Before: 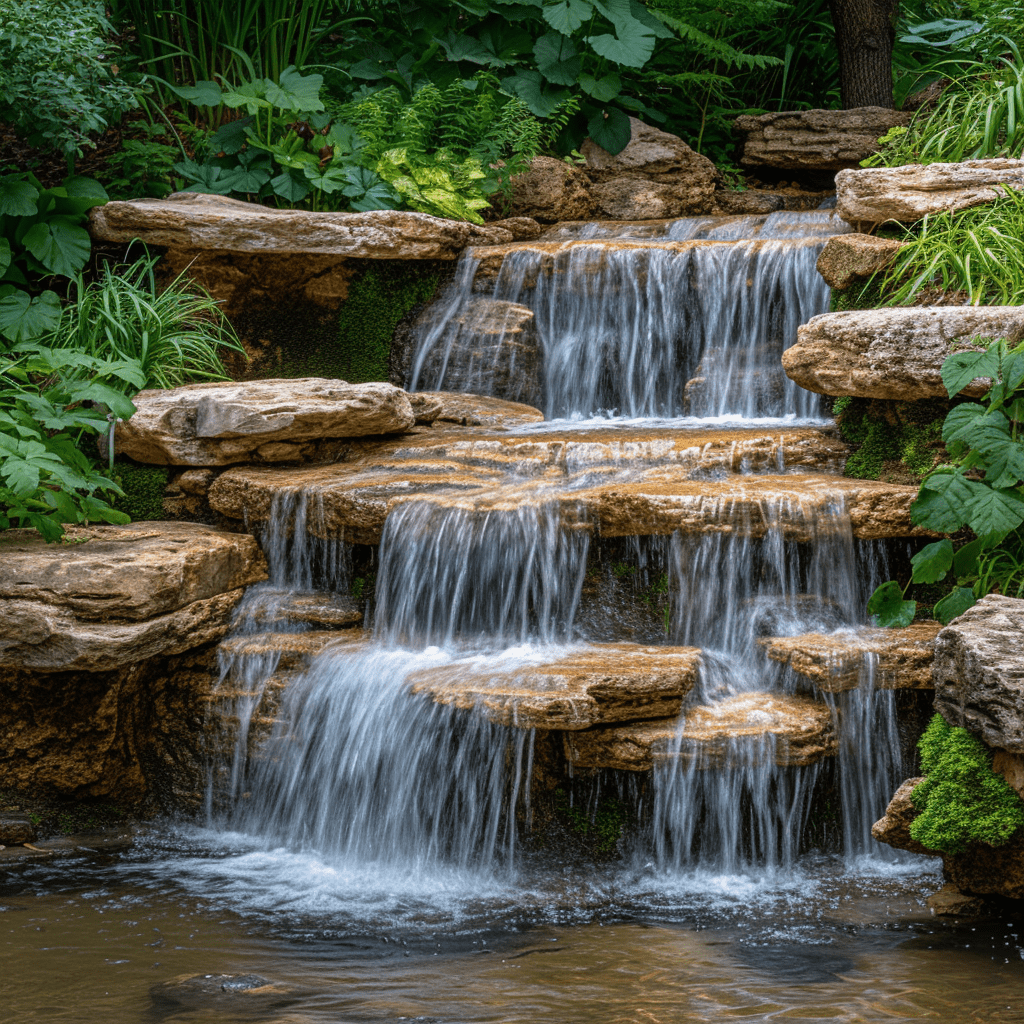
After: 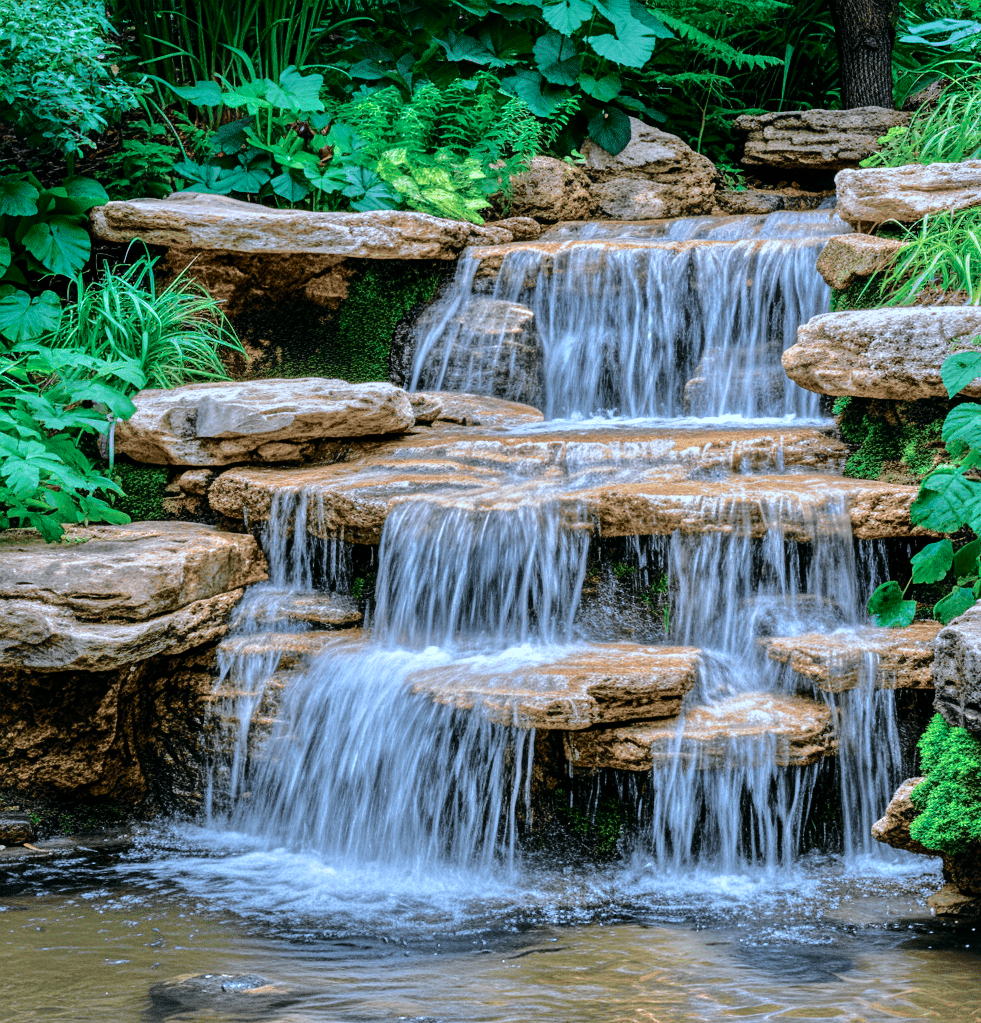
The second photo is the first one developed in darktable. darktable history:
exposure: black level correction 0.001, compensate highlight preservation false
tone equalizer: -7 EV 0.15 EV, -6 EV 0.6 EV, -5 EV 1.15 EV, -4 EV 1.33 EV, -3 EV 1.15 EV, -2 EV 0.6 EV, -1 EV 0.15 EV, mask exposure compensation -0.5 EV
local contrast: mode bilateral grid, contrast 20, coarseness 50, detail 120%, midtone range 0.2
tone curve: curves: ch0 [(0, 0.003) (0.211, 0.174) (0.482, 0.519) (0.843, 0.821) (0.992, 0.971)]; ch1 [(0, 0) (0.276, 0.206) (0.393, 0.364) (0.482, 0.477) (0.506, 0.5) (0.523, 0.523) (0.572, 0.592) (0.695, 0.767) (1, 1)]; ch2 [(0, 0) (0.438, 0.456) (0.498, 0.497) (0.536, 0.527) (0.562, 0.584) (0.619, 0.602) (0.698, 0.698) (1, 1)], color space Lab, independent channels, preserve colors none
crop: right 4.126%, bottom 0.031%
color calibration: illuminant custom, x 0.39, y 0.392, temperature 3856.94 K
